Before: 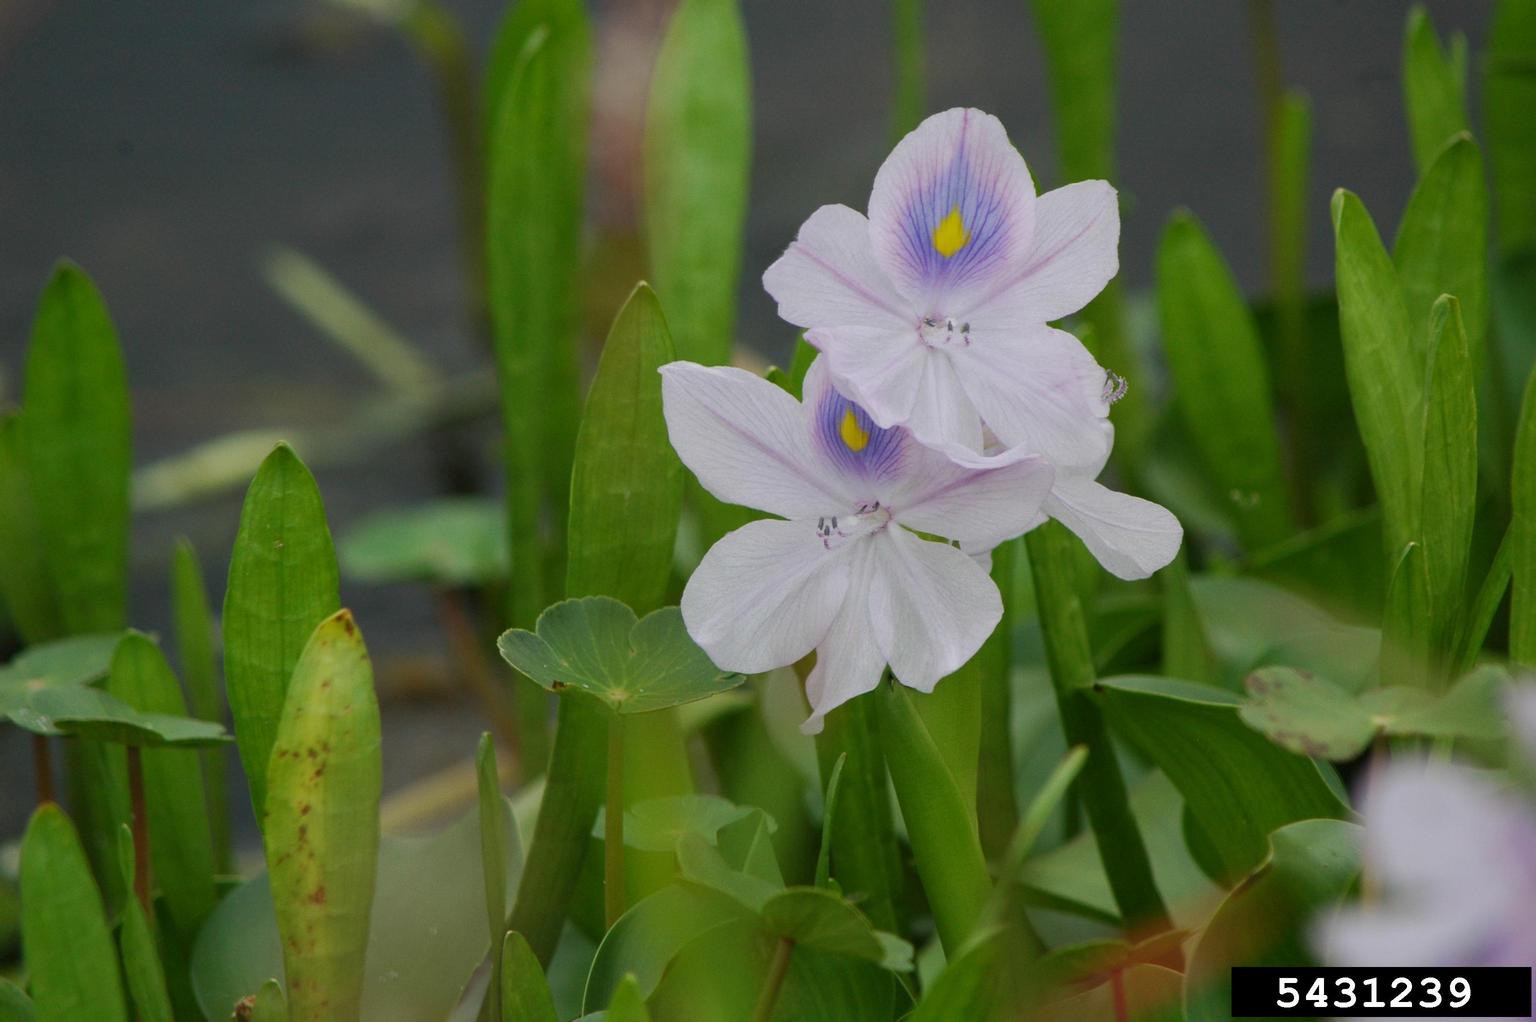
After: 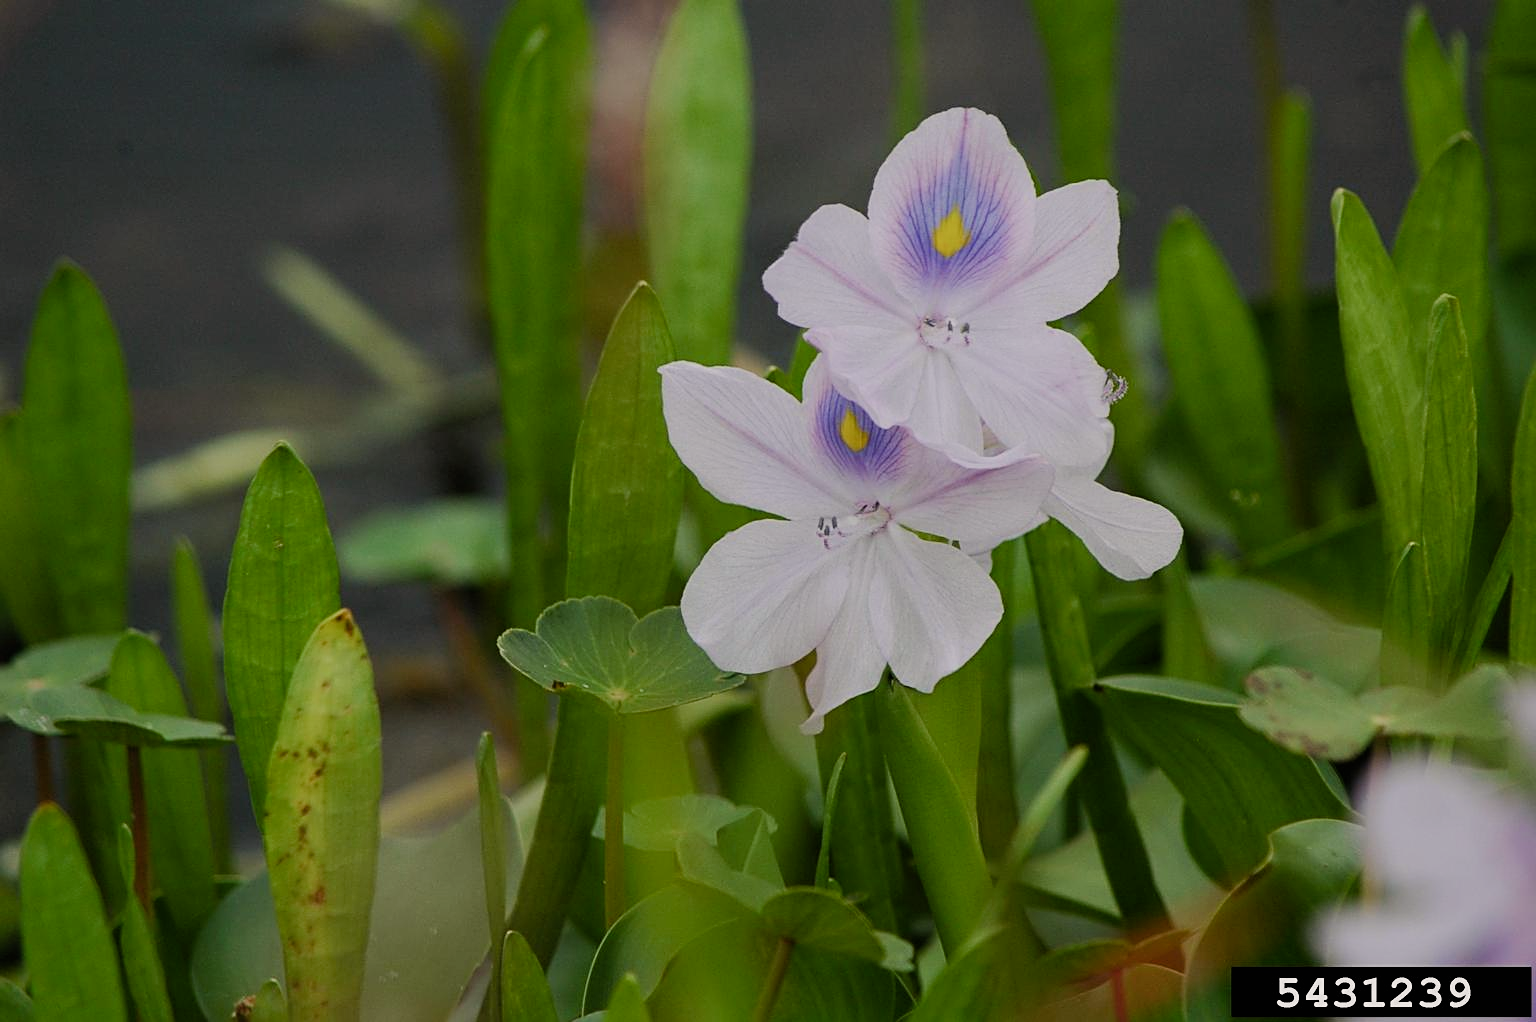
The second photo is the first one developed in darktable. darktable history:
sharpen: on, module defaults
color balance rgb: shadows lift › chroma 1%, shadows lift › hue 28.8°, power › hue 60°, highlights gain › chroma 1%, highlights gain › hue 60°, global offset › luminance 0.25%, perceptual saturation grading › highlights -20%, perceptual saturation grading › shadows 20%, perceptual brilliance grading › highlights 5%, perceptual brilliance grading › shadows -10%, global vibrance 19.67%
filmic rgb: black relative exposure -7.65 EV, white relative exposure 4.56 EV, hardness 3.61, color science v6 (2022)
